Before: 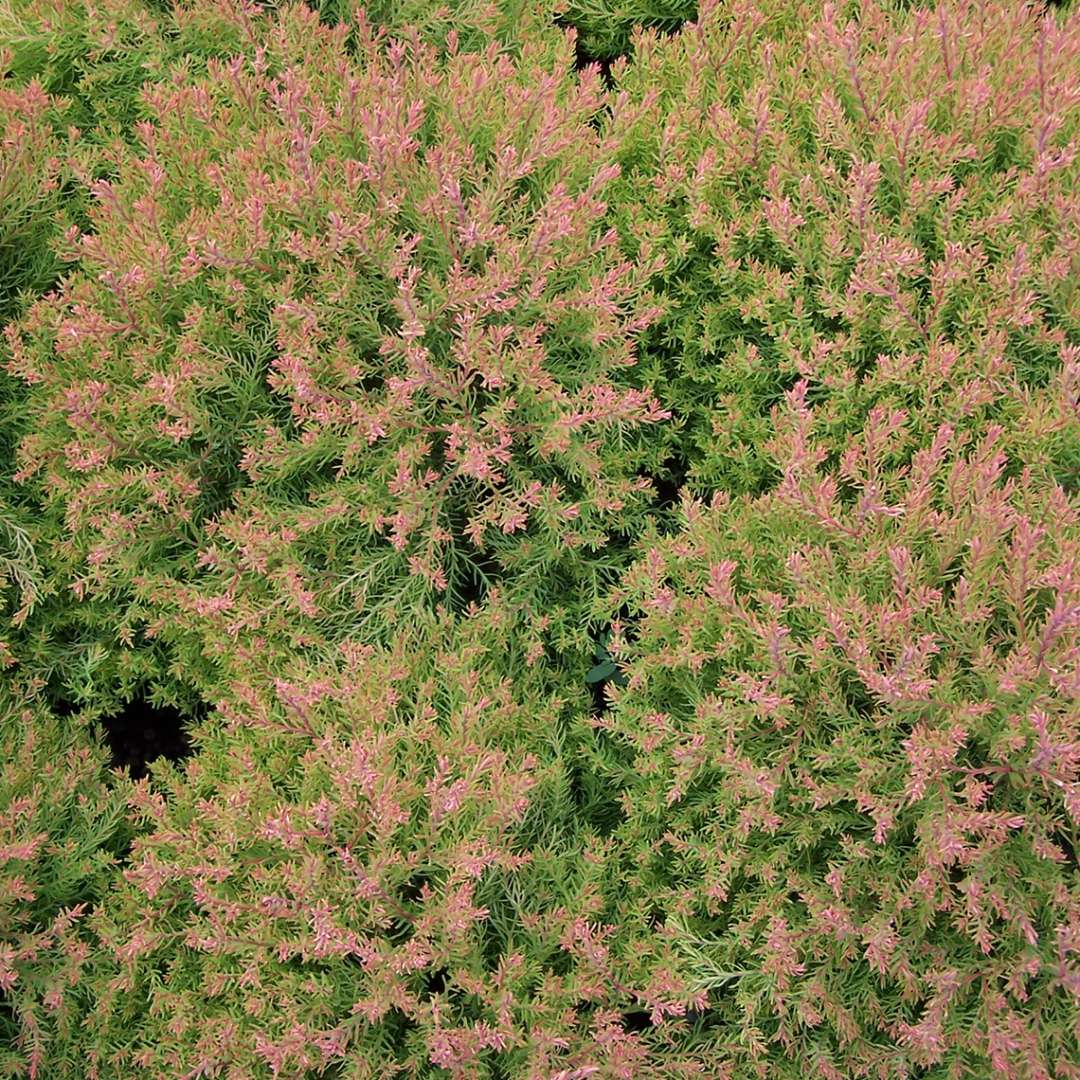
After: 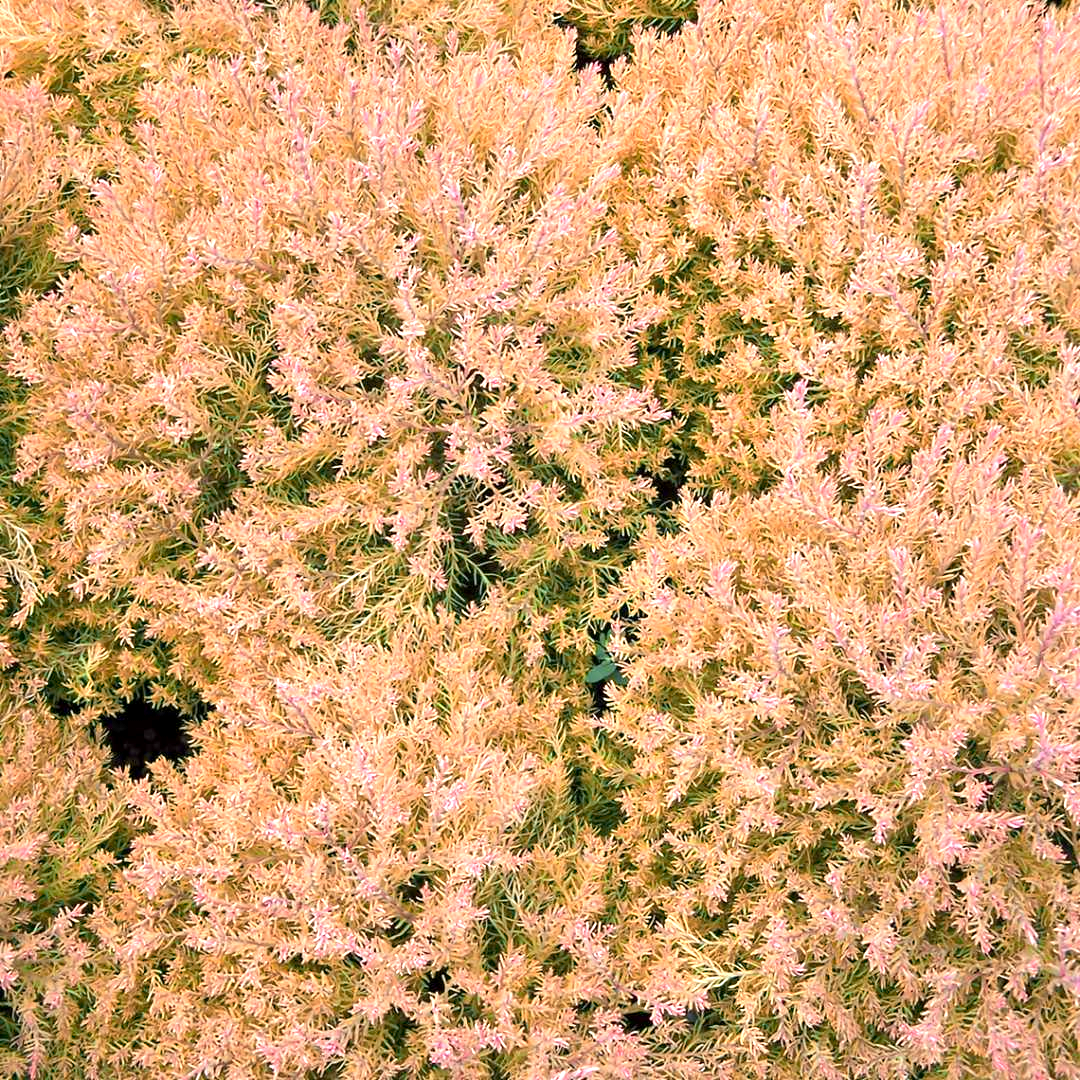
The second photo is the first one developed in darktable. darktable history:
color zones: curves: ch2 [(0, 0.5) (0.084, 0.497) (0.323, 0.335) (0.4, 0.497) (1, 0.5)], mix 25.77%
exposure: black level correction 0.001, exposure 1.119 EV, compensate highlight preservation false
tone equalizer: smoothing diameter 24.81%, edges refinement/feathering 7.87, preserve details guided filter
